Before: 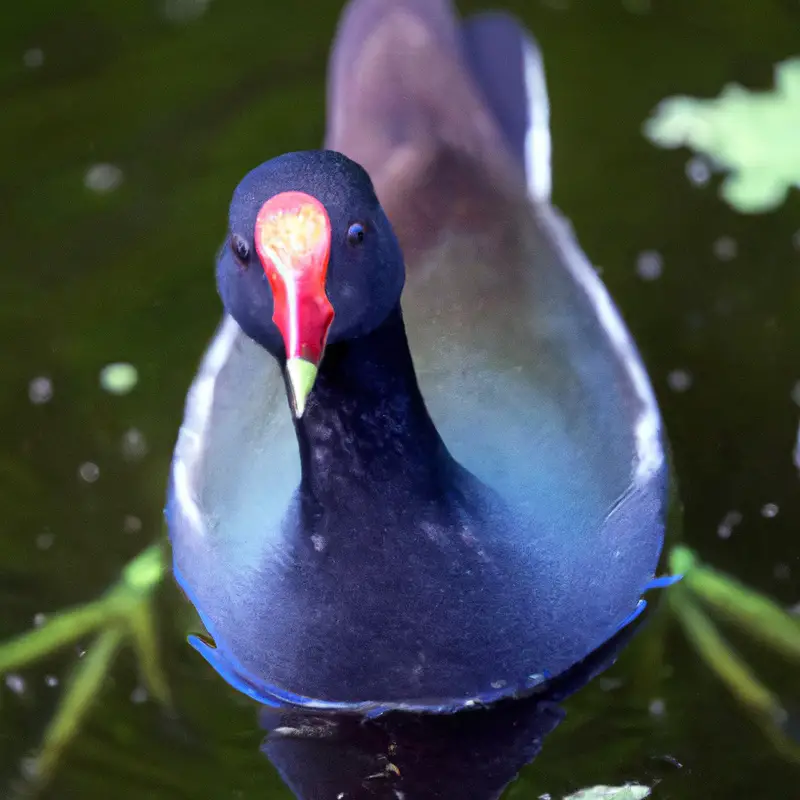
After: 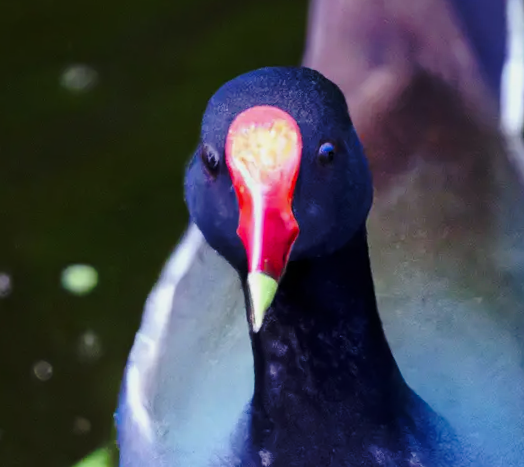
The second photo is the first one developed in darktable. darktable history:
base curve: curves: ch0 [(0, 0) (0.073, 0.04) (0.157, 0.139) (0.492, 0.492) (0.758, 0.758) (1, 1)], preserve colors none
crop and rotate: angle -4.32°, left 2.106%, top 6.843%, right 27.518%, bottom 30.484%
exposure: exposure -0.184 EV, compensate highlight preservation false
